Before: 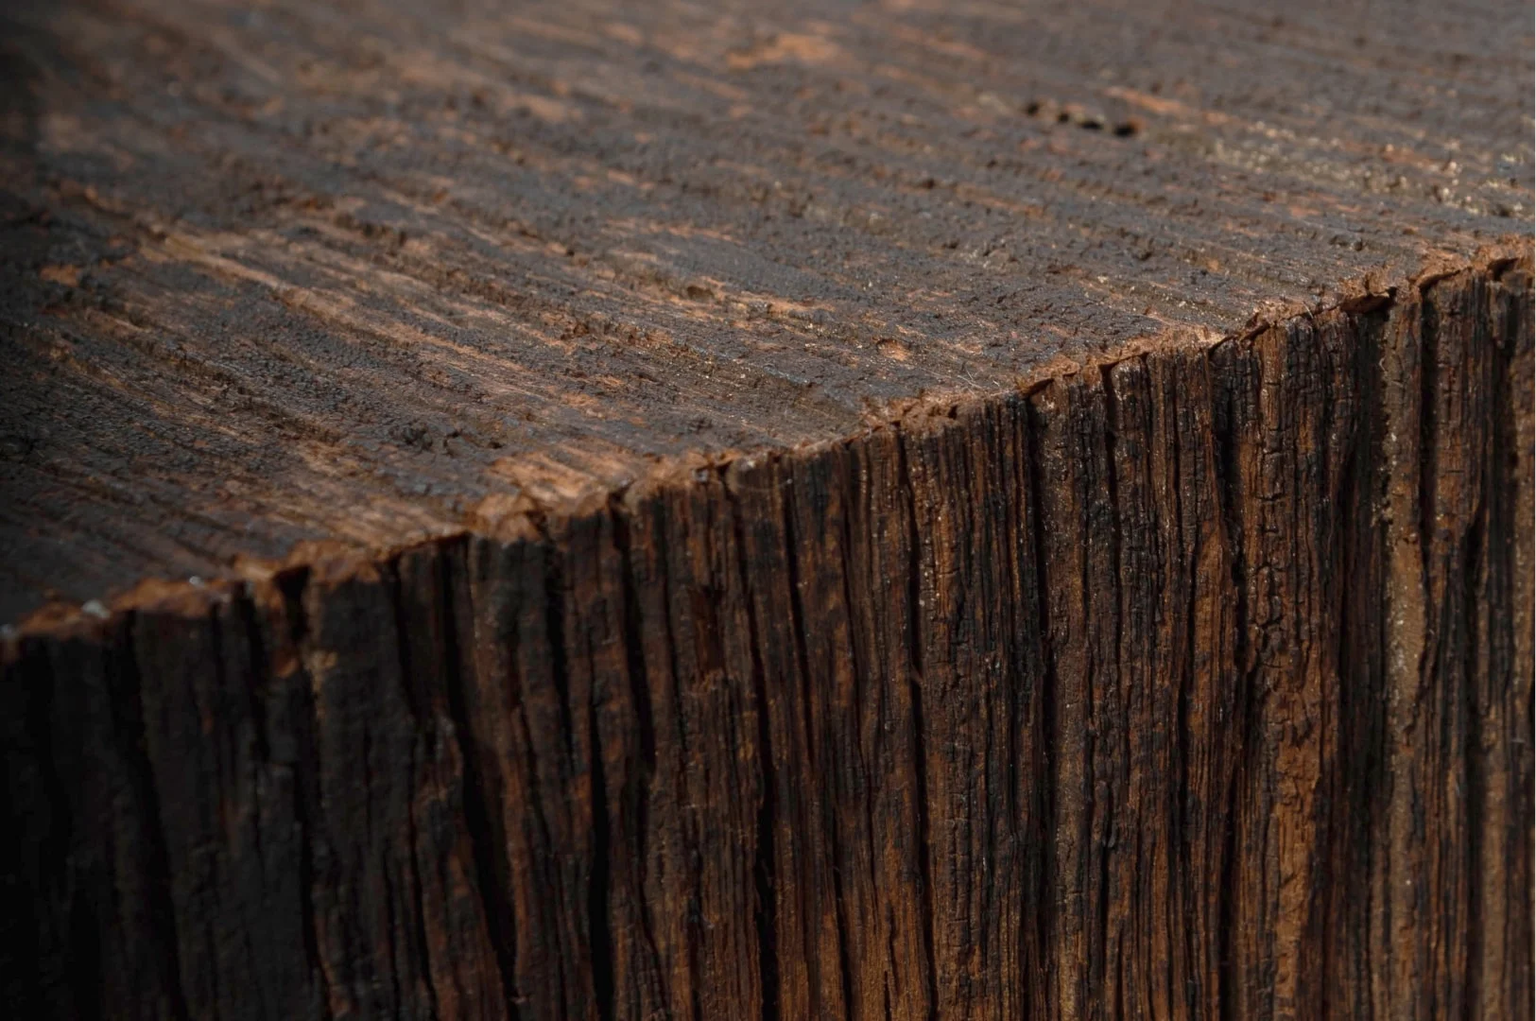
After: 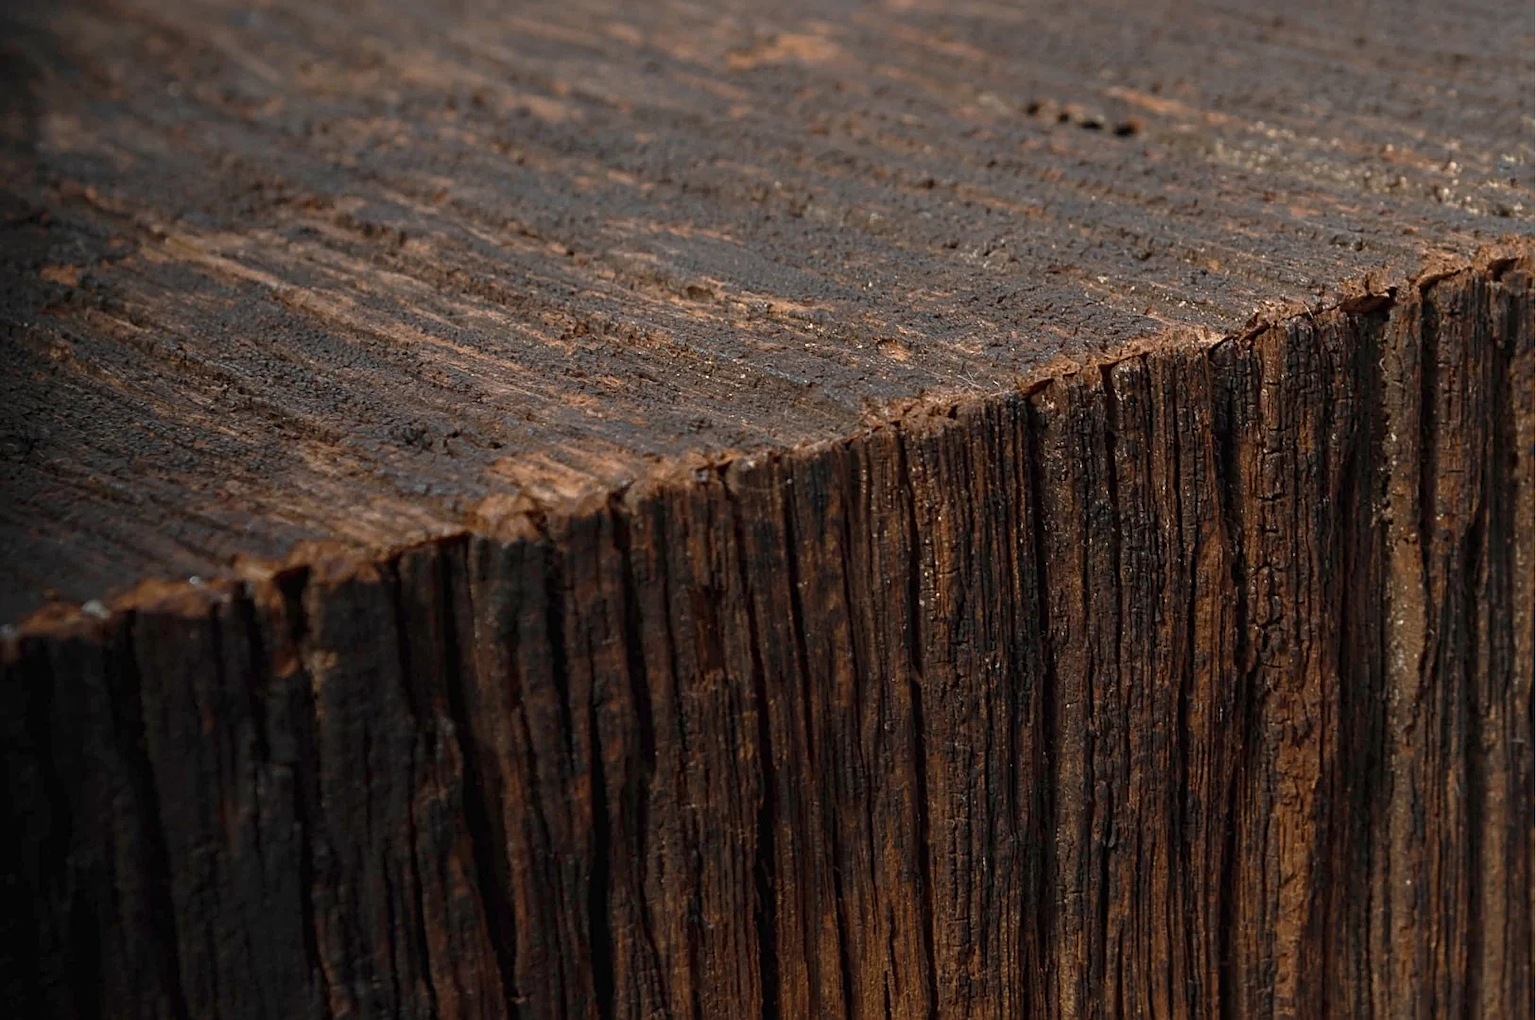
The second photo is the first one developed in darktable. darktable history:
rotate and perspective: automatic cropping original format, crop left 0, crop top 0
sharpen: on, module defaults
